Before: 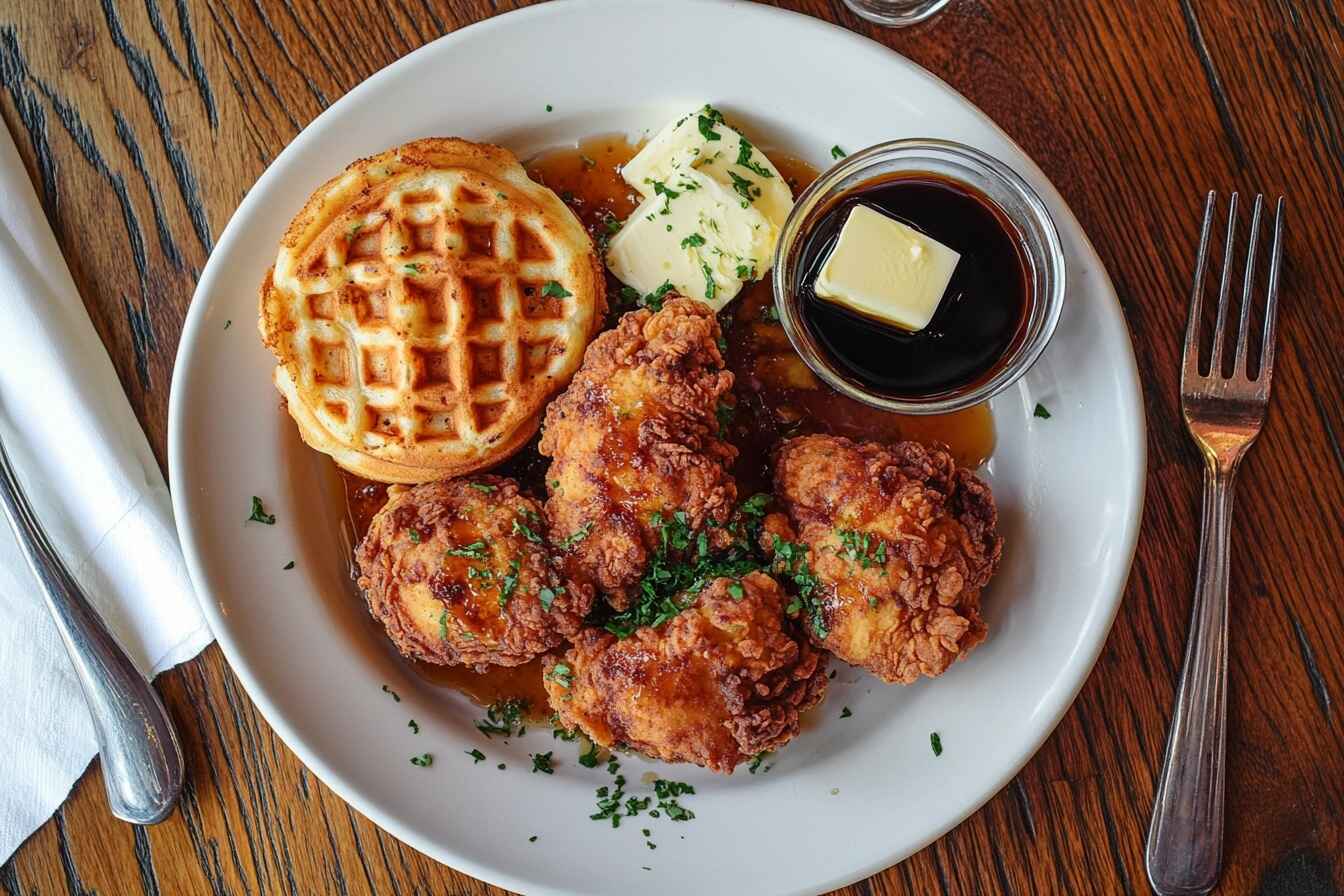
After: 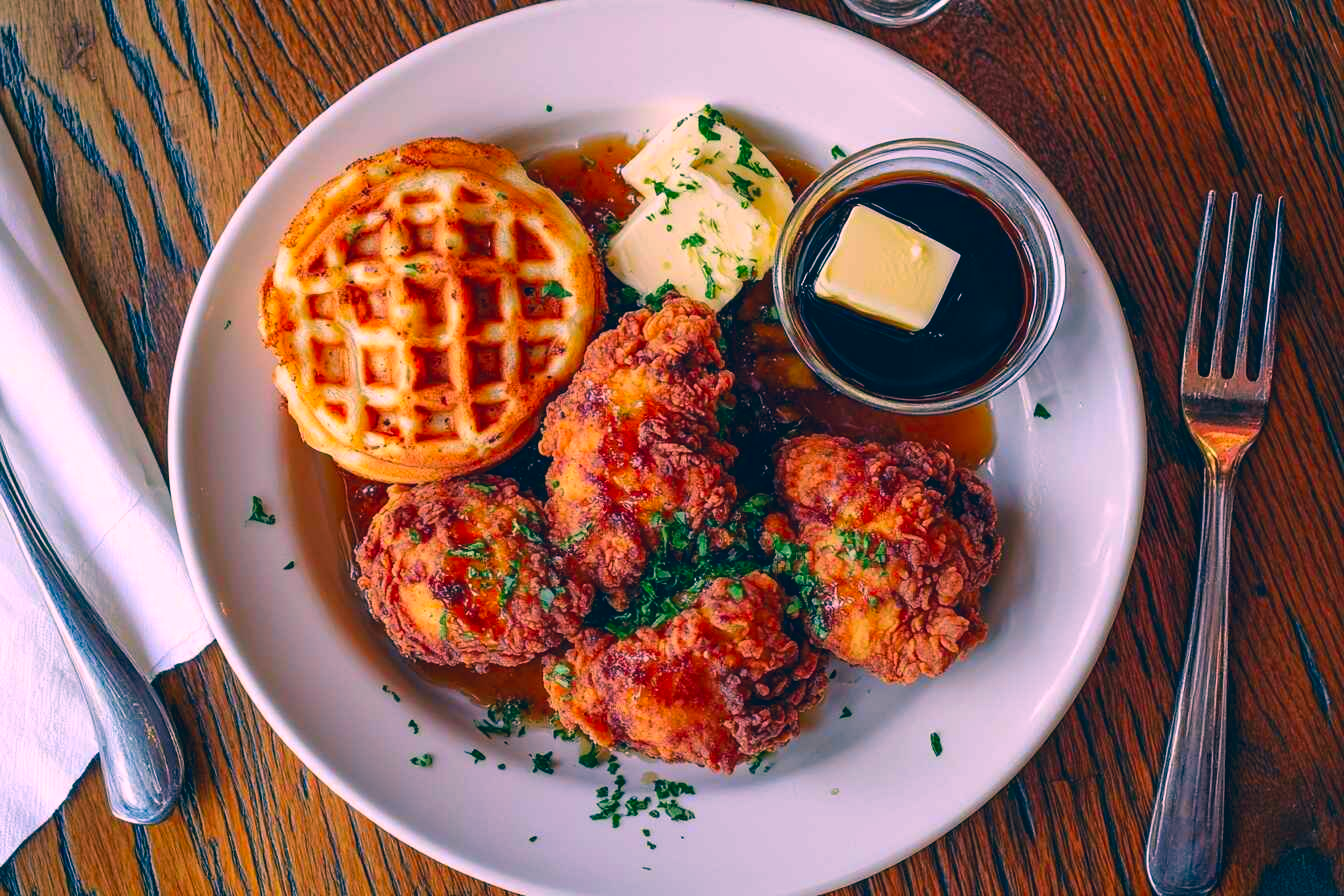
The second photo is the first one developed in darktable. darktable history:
rotate and perspective: crop left 0, crop top 0
color correction: highlights a* 17.03, highlights b* 0.205, shadows a* -15.38, shadows b* -14.56, saturation 1.5
